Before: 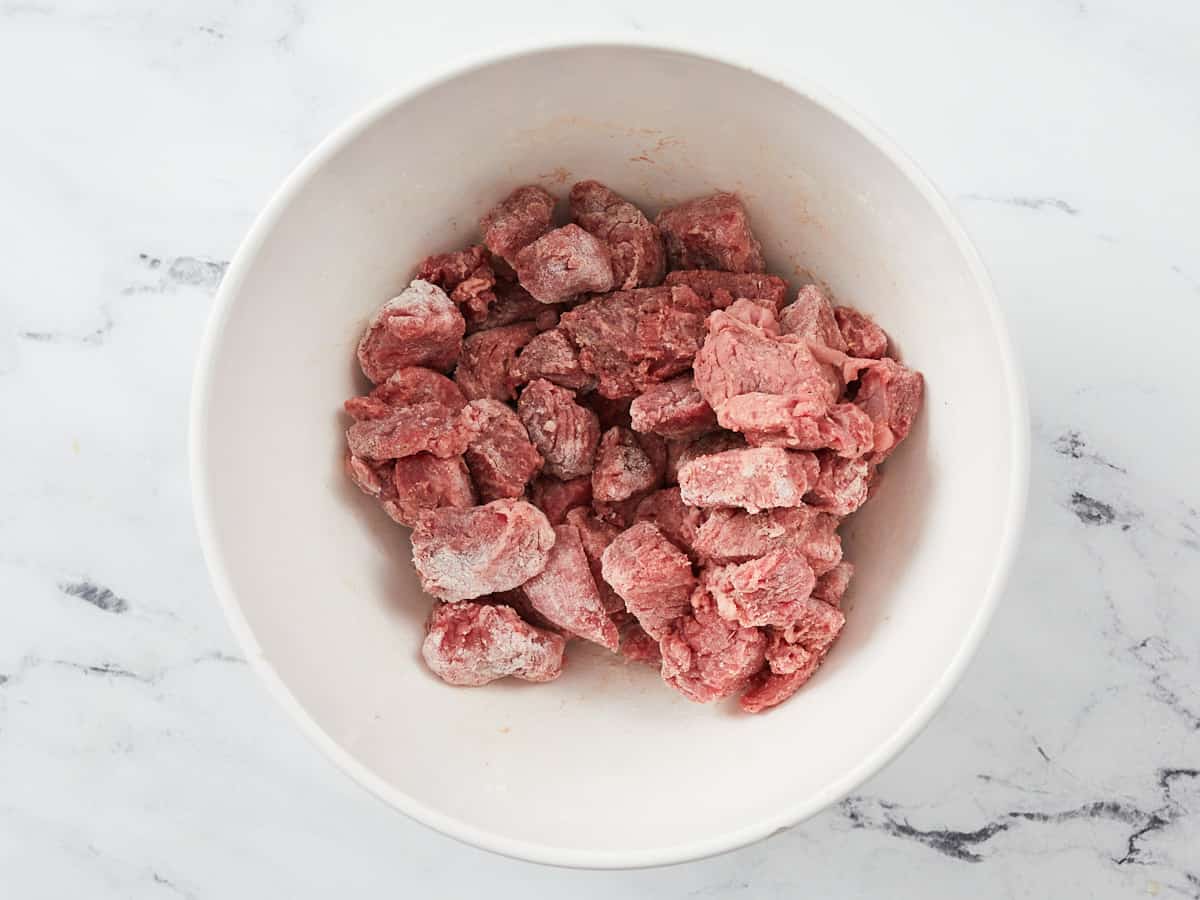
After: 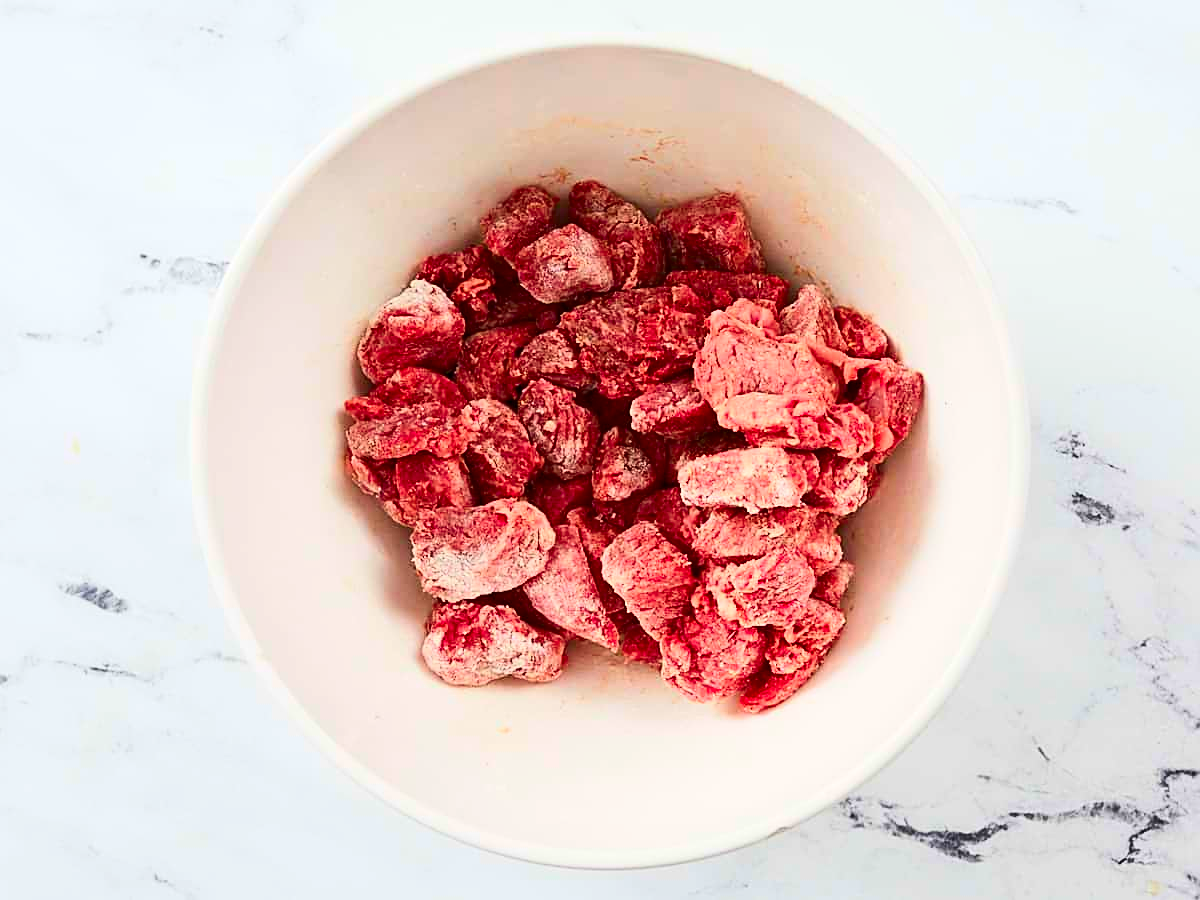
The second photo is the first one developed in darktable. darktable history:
contrast brightness saturation: contrast 0.259, brightness 0.012, saturation 0.883
sharpen: on, module defaults
